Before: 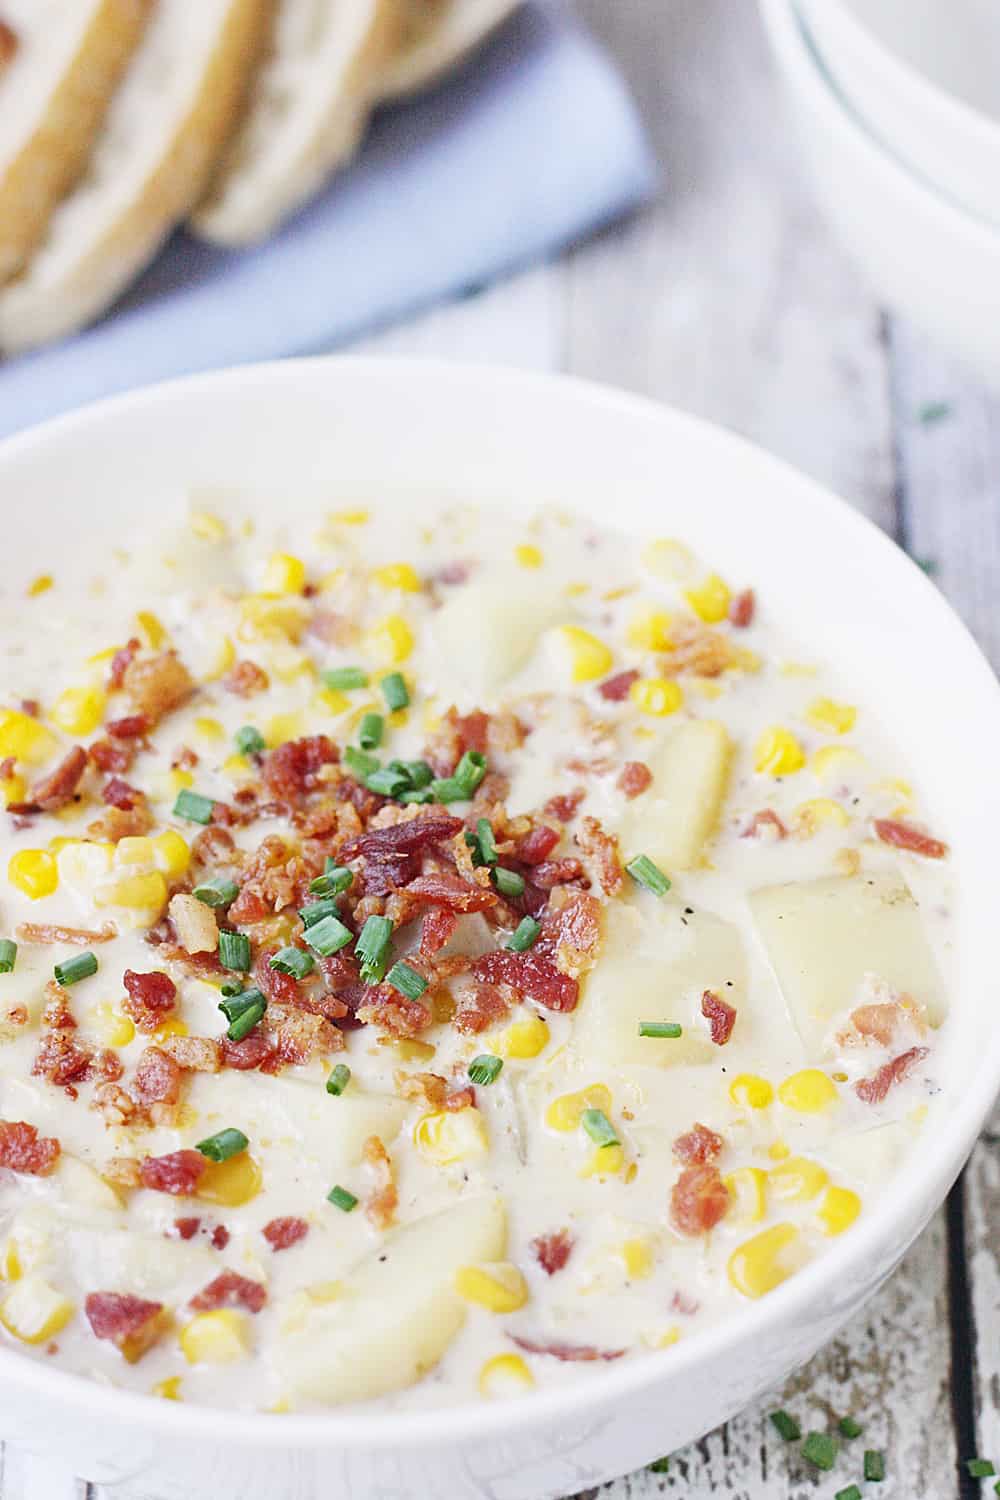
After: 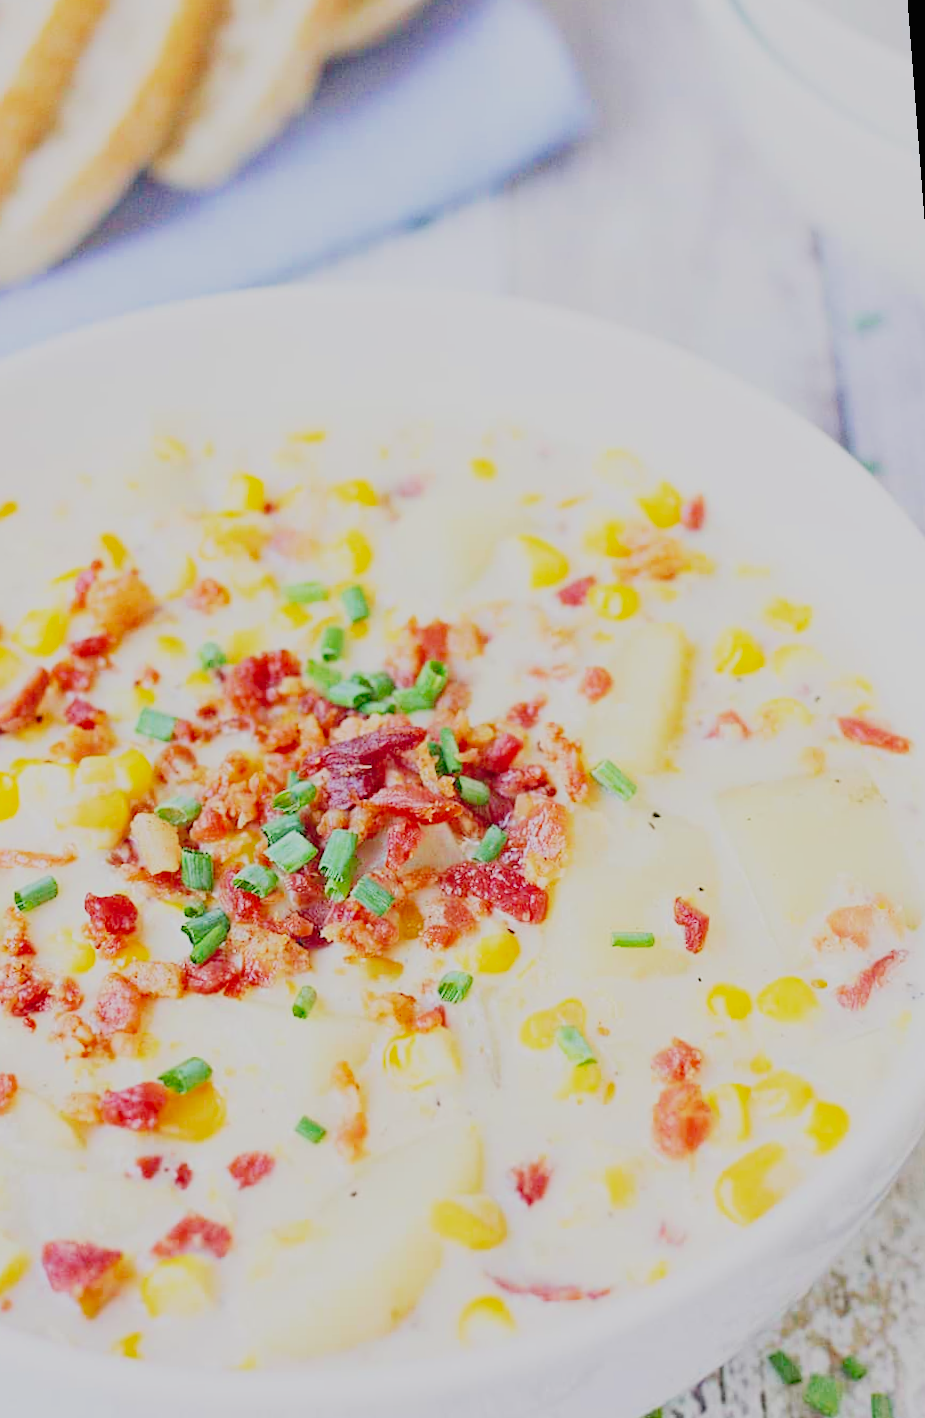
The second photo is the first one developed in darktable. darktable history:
filmic rgb: black relative exposure -14 EV, white relative exposure 8 EV, threshold 3 EV, hardness 3.74, latitude 50%, contrast 0.5, color science v5 (2021), contrast in shadows safe, contrast in highlights safe, enable highlight reconstruction true
tone curve: curves: ch0 [(0, 0) (0.003, 0.011) (0.011, 0.014) (0.025, 0.023) (0.044, 0.035) (0.069, 0.047) (0.1, 0.065) (0.136, 0.098) (0.177, 0.139) (0.224, 0.214) (0.277, 0.306) (0.335, 0.392) (0.399, 0.484) (0.468, 0.584) (0.543, 0.68) (0.623, 0.772) (0.709, 0.847) (0.801, 0.905) (0.898, 0.951) (1, 1)], preserve colors none
rotate and perspective: rotation -1.68°, lens shift (vertical) -0.146, crop left 0.049, crop right 0.912, crop top 0.032, crop bottom 0.96
